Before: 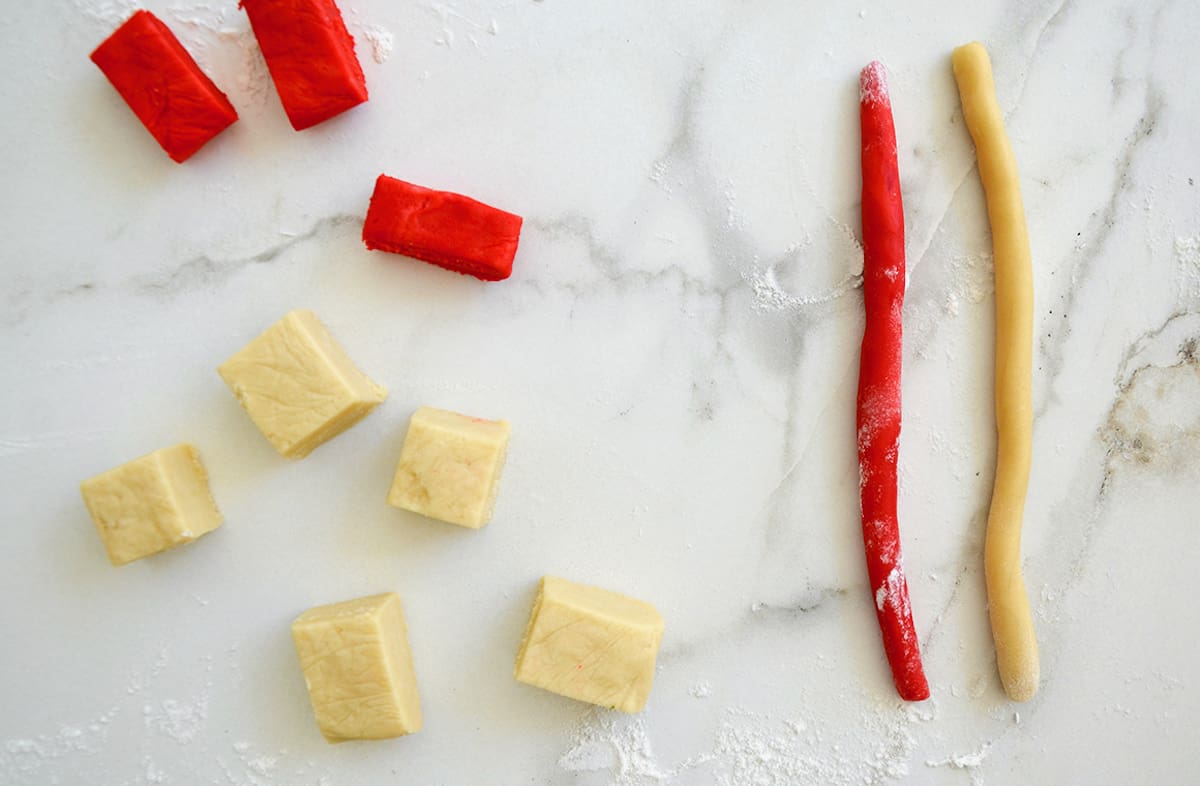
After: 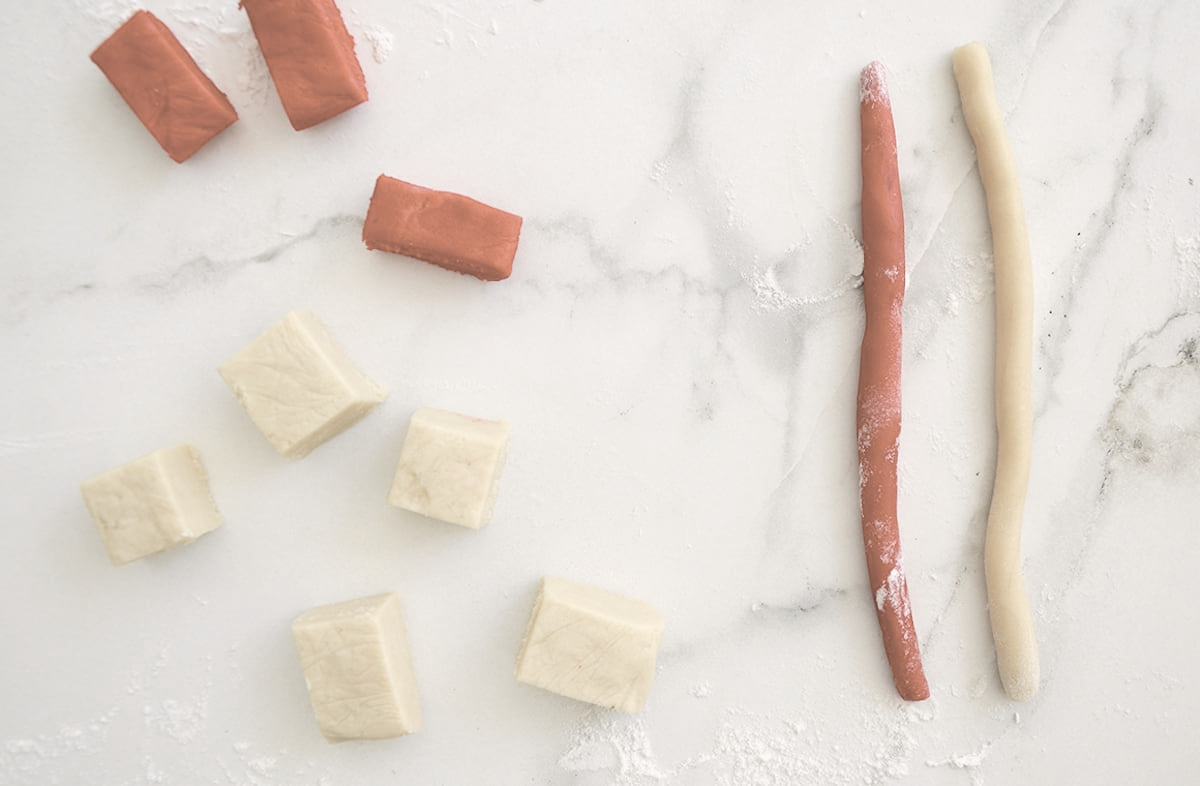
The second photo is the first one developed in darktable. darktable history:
color zones: curves: ch1 [(0.238, 0.163) (0.476, 0.2) (0.733, 0.322) (0.848, 0.134)]
contrast brightness saturation: brightness 0.274
color correction: highlights a* 3.95, highlights b* 4.93, shadows a* -7.14, shadows b* 4.6
